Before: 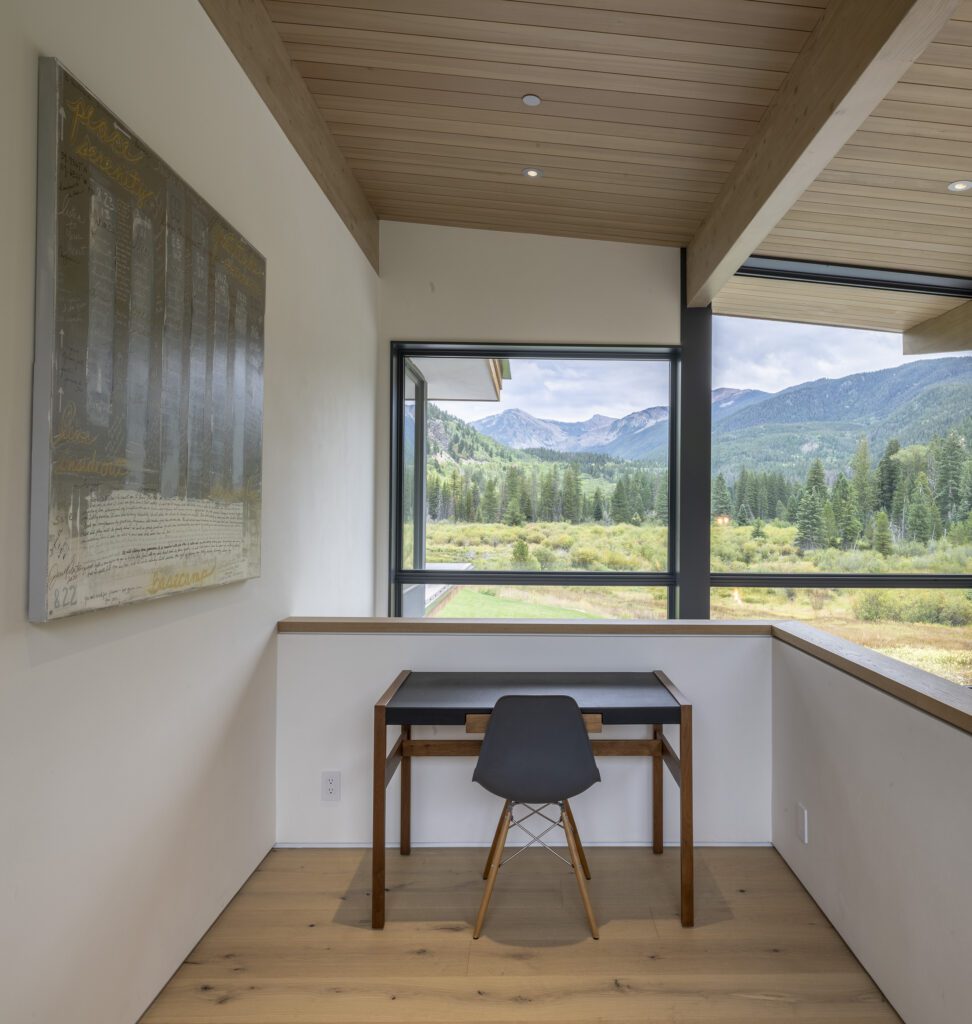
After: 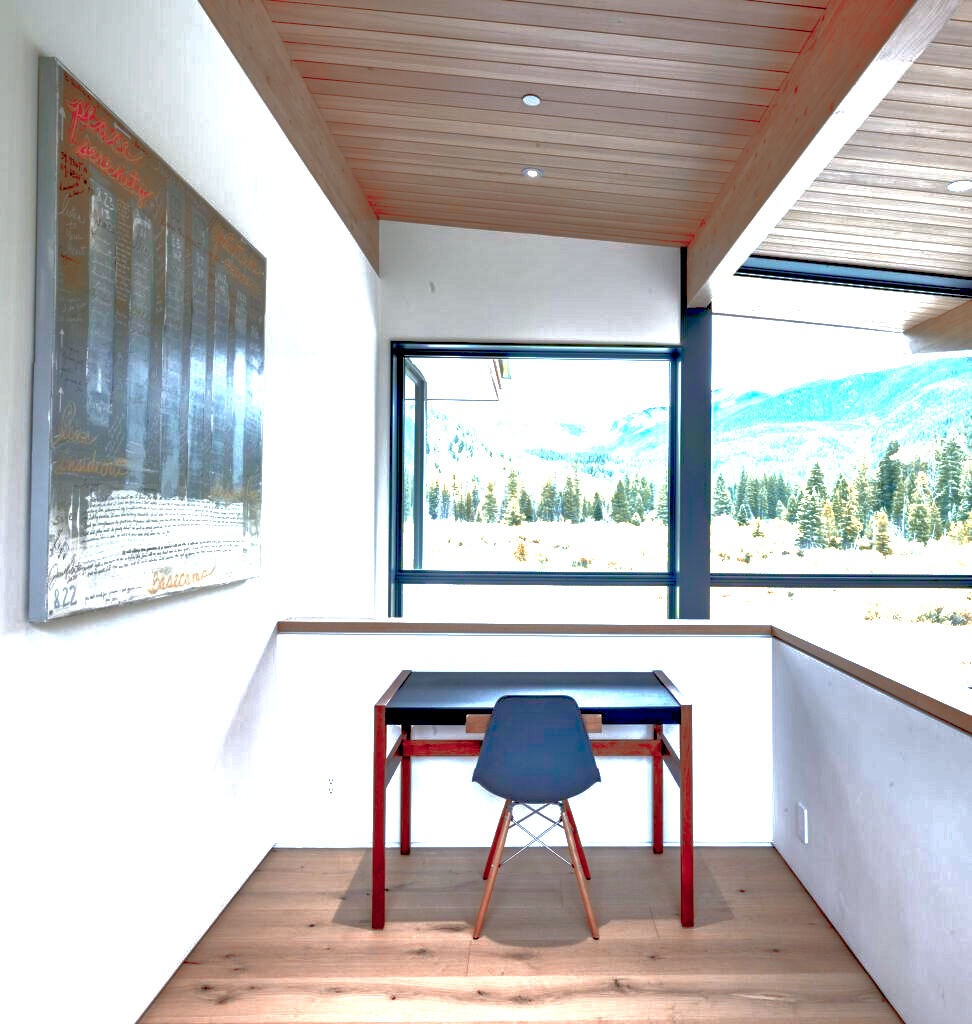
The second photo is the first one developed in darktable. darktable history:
white balance: red 0.948, green 1.02, blue 1.176
exposure: black level correction 0.016, exposure 1.774 EV, compensate highlight preservation false
tone equalizer: -7 EV 0.15 EV, -6 EV 0.6 EV, -5 EV 1.15 EV, -4 EV 1.33 EV, -3 EV 1.15 EV, -2 EV 0.6 EV, -1 EV 0.15 EV, mask exposure compensation -0.5 EV
color zones: curves: ch2 [(0, 0.488) (0.143, 0.417) (0.286, 0.212) (0.429, 0.179) (0.571, 0.154) (0.714, 0.415) (0.857, 0.495) (1, 0.488)]
sharpen: radius 2.883, amount 0.868, threshold 47.523
base curve: curves: ch0 [(0, 0) (0.841, 0.609) (1, 1)]
local contrast: mode bilateral grid, contrast 20, coarseness 50, detail 120%, midtone range 0.2
